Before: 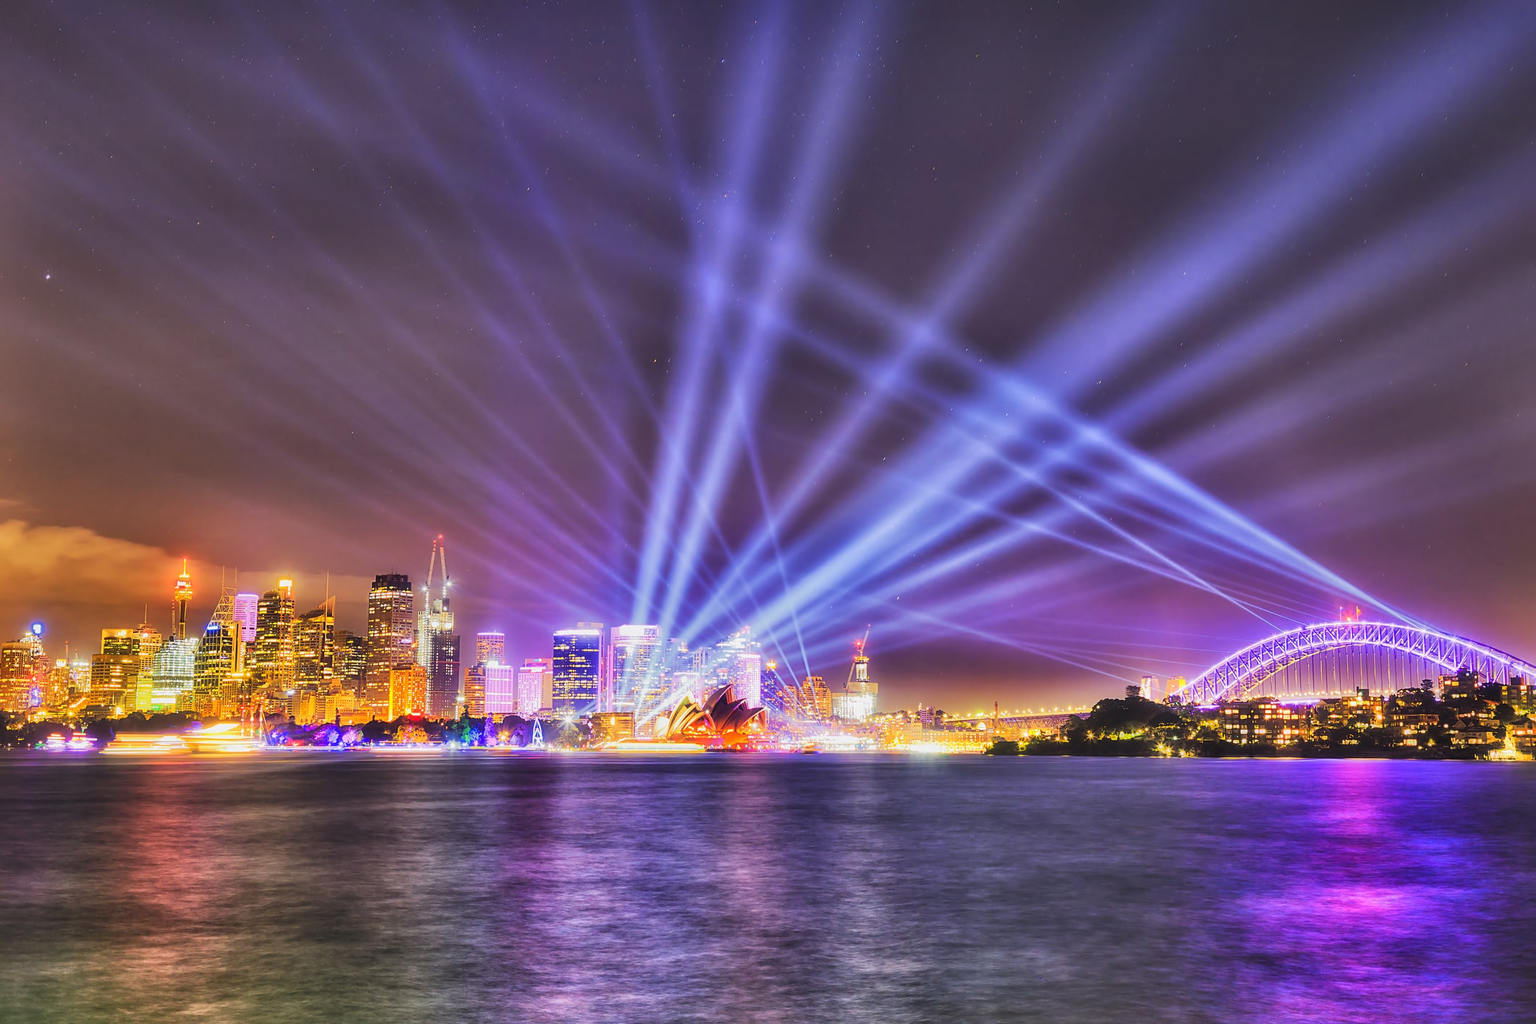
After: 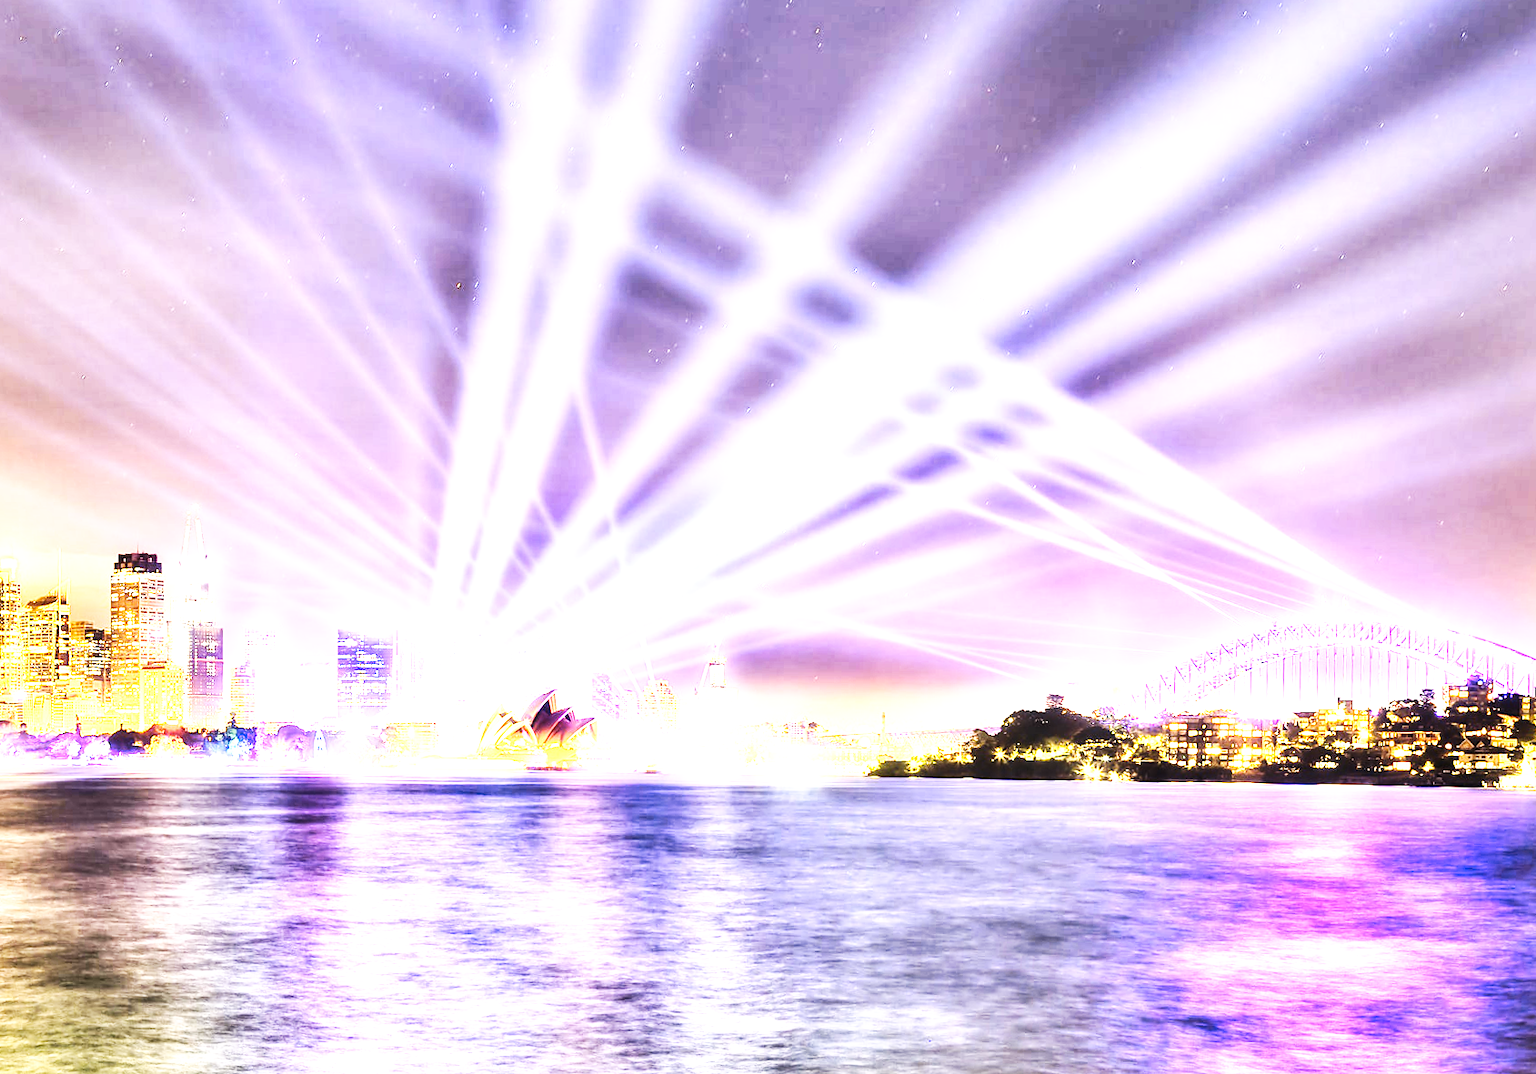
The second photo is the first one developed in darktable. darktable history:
color contrast: green-magenta contrast 0.85, blue-yellow contrast 1.25, unbound 0
local contrast: highlights 100%, shadows 100%, detail 120%, midtone range 0.2
rotate and perspective: rotation 0.074°, lens shift (vertical) 0.096, lens shift (horizontal) -0.041, crop left 0.043, crop right 0.952, crop top 0.024, crop bottom 0.979
tone equalizer: -8 EV -1.08 EV, -7 EV -1.01 EV, -6 EV -0.867 EV, -5 EV -0.578 EV, -3 EV 0.578 EV, -2 EV 0.867 EV, -1 EV 1.01 EV, +0 EV 1.08 EV, edges refinement/feathering 500, mask exposure compensation -1.57 EV, preserve details no
crop: left 16.315%, top 14.246%
base curve: curves: ch0 [(0, 0) (0.007, 0.004) (0.027, 0.03) (0.046, 0.07) (0.207, 0.54) (0.442, 0.872) (0.673, 0.972) (1, 1)], preserve colors none
color calibration: x 0.334, y 0.349, temperature 5426 K
exposure: exposure 1.15 EV, compensate highlight preservation false
